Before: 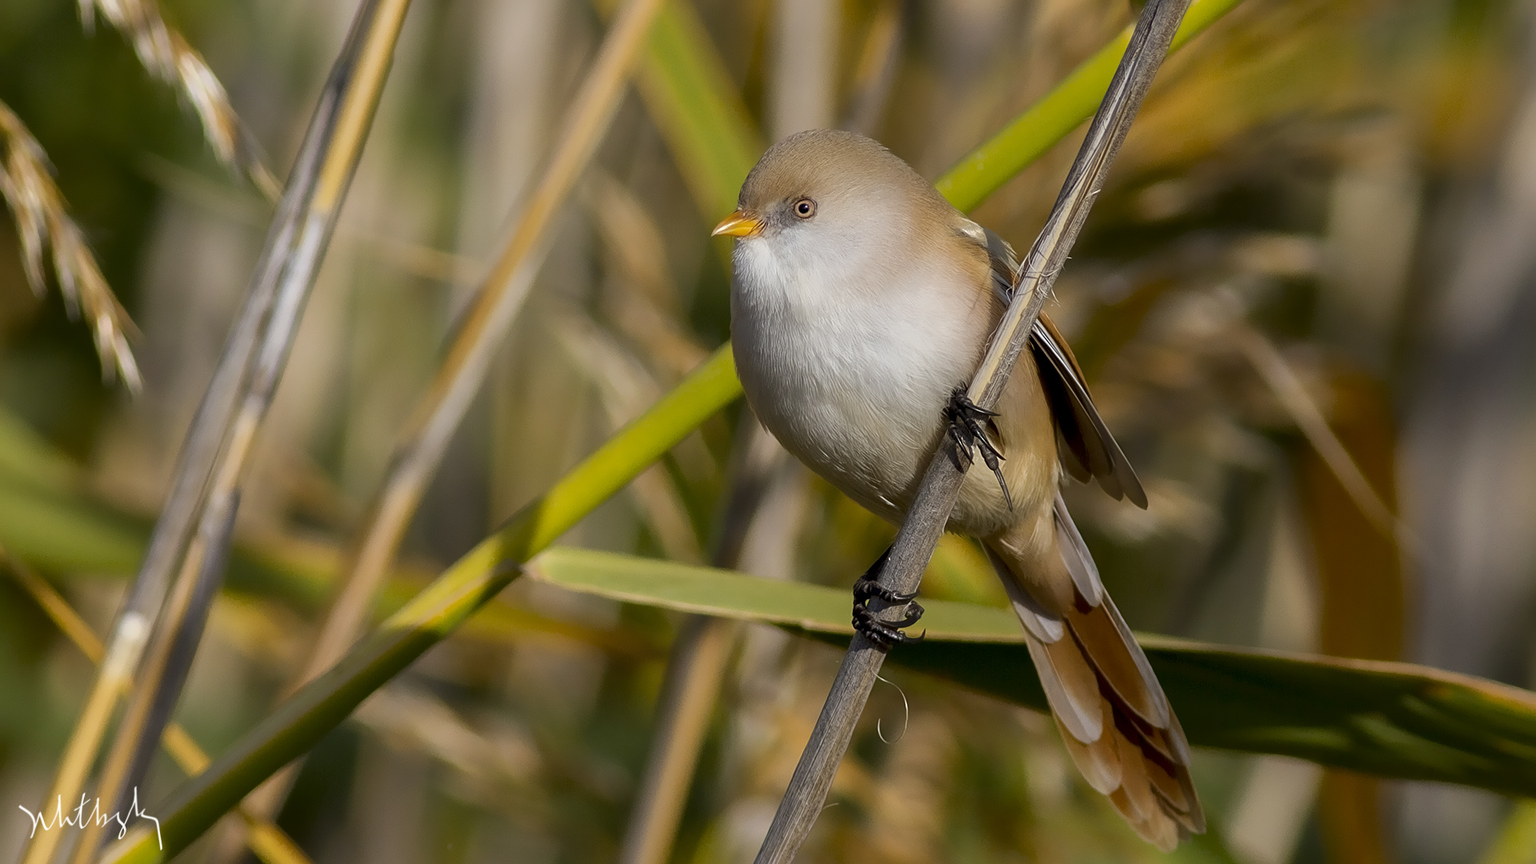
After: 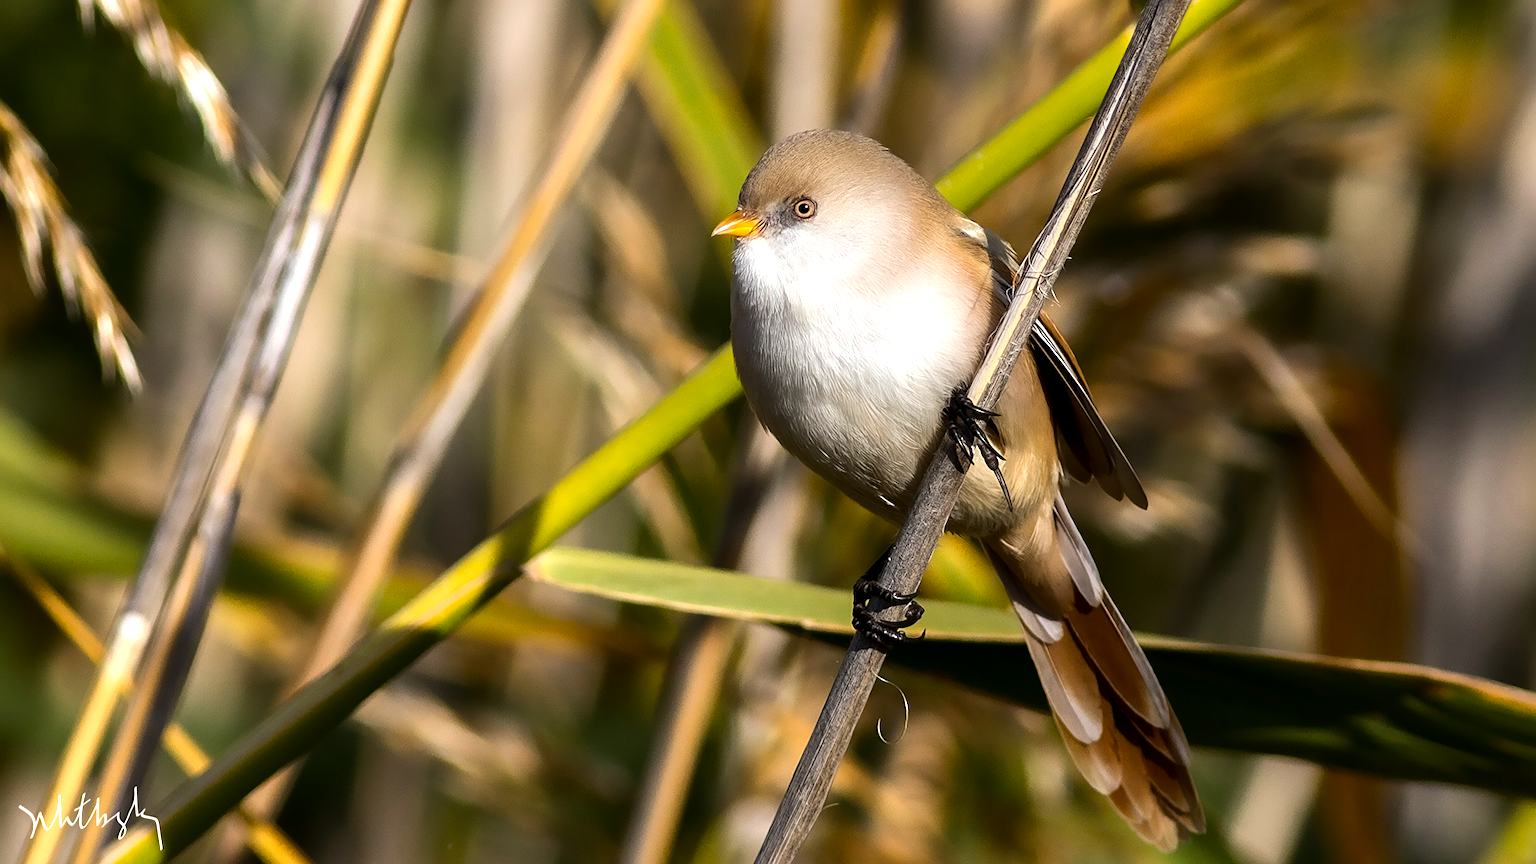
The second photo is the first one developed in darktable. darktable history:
tone equalizer: -8 EV -1.09 EV, -7 EV -1.02 EV, -6 EV -0.905 EV, -5 EV -0.54 EV, -3 EV 0.567 EV, -2 EV 0.852 EV, -1 EV 0.999 EV, +0 EV 1.08 EV, edges refinement/feathering 500, mask exposure compensation -1.57 EV, preserve details no
